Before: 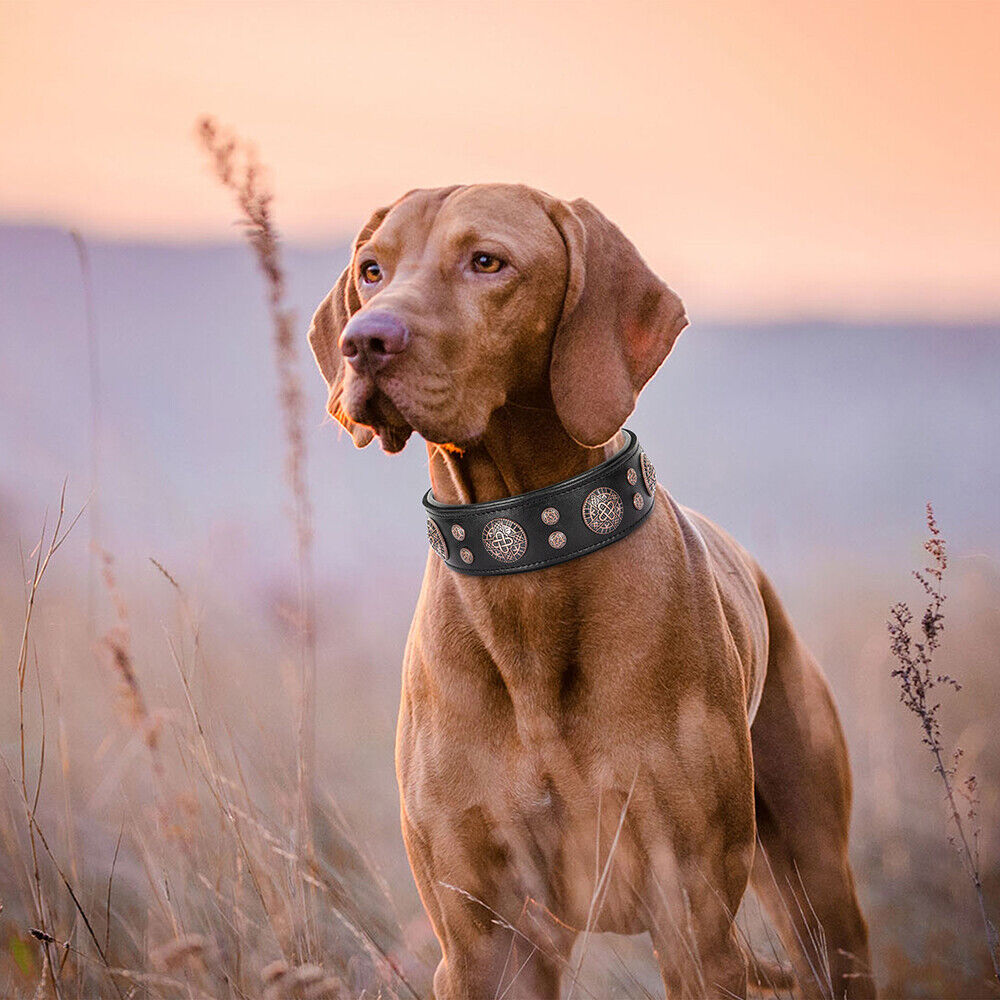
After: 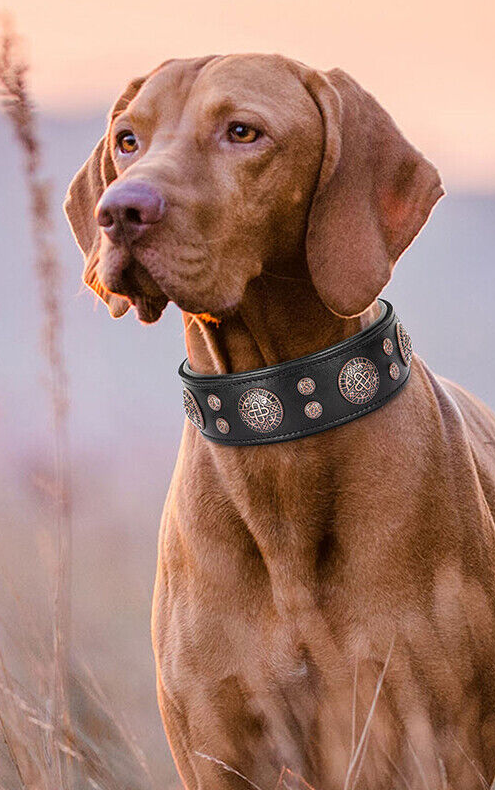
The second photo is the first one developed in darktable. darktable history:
crop and rotate: angle 0.015°, left 24.429%, top 13.026%, right 25.967%, bottom 7.931%
